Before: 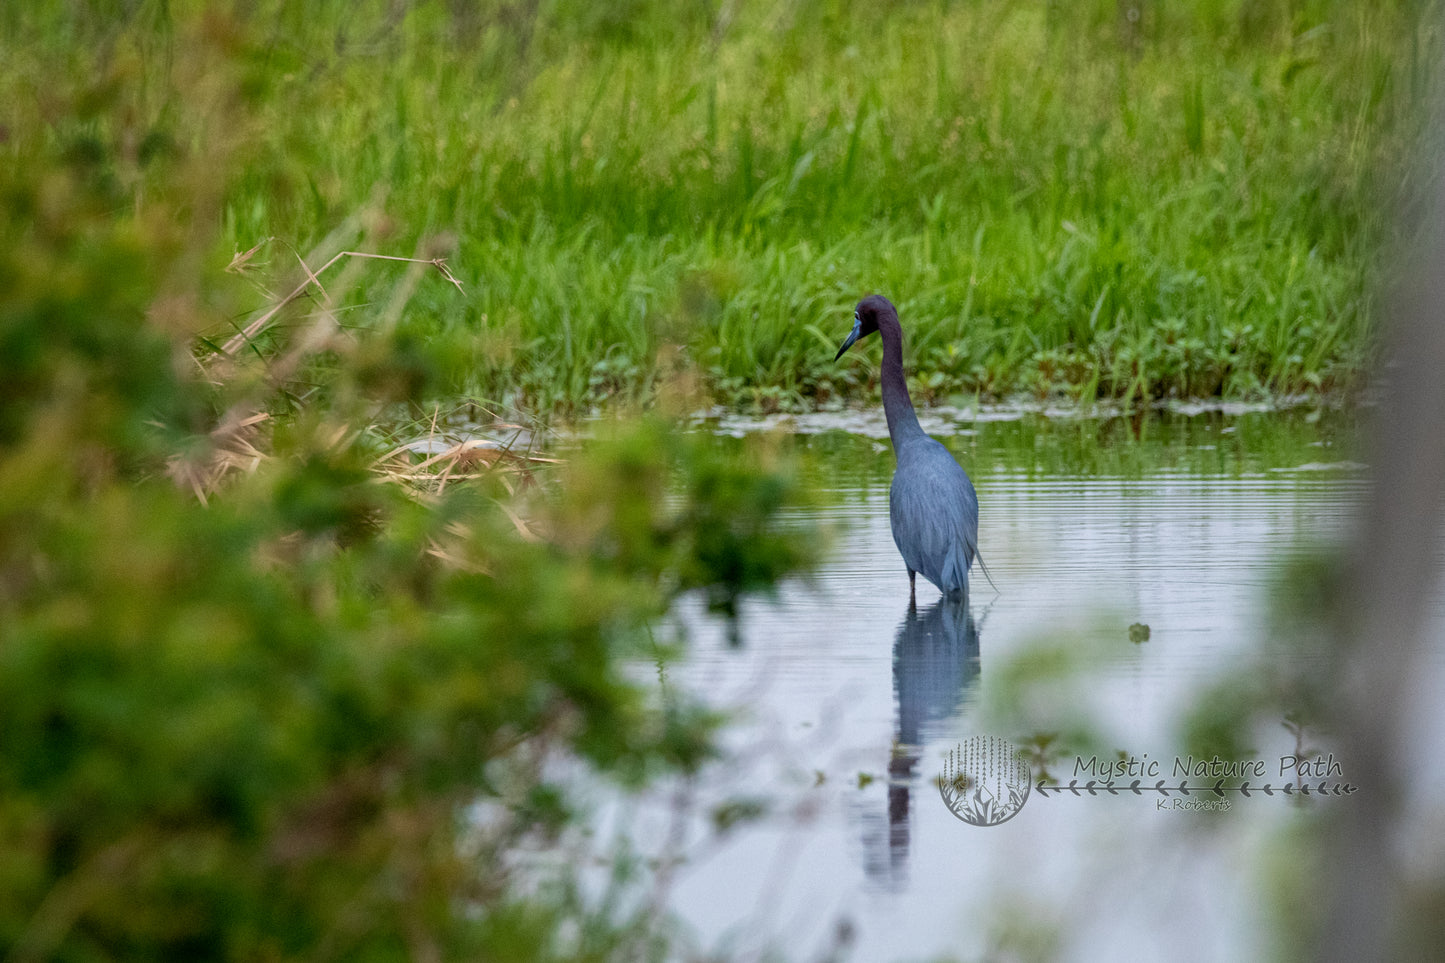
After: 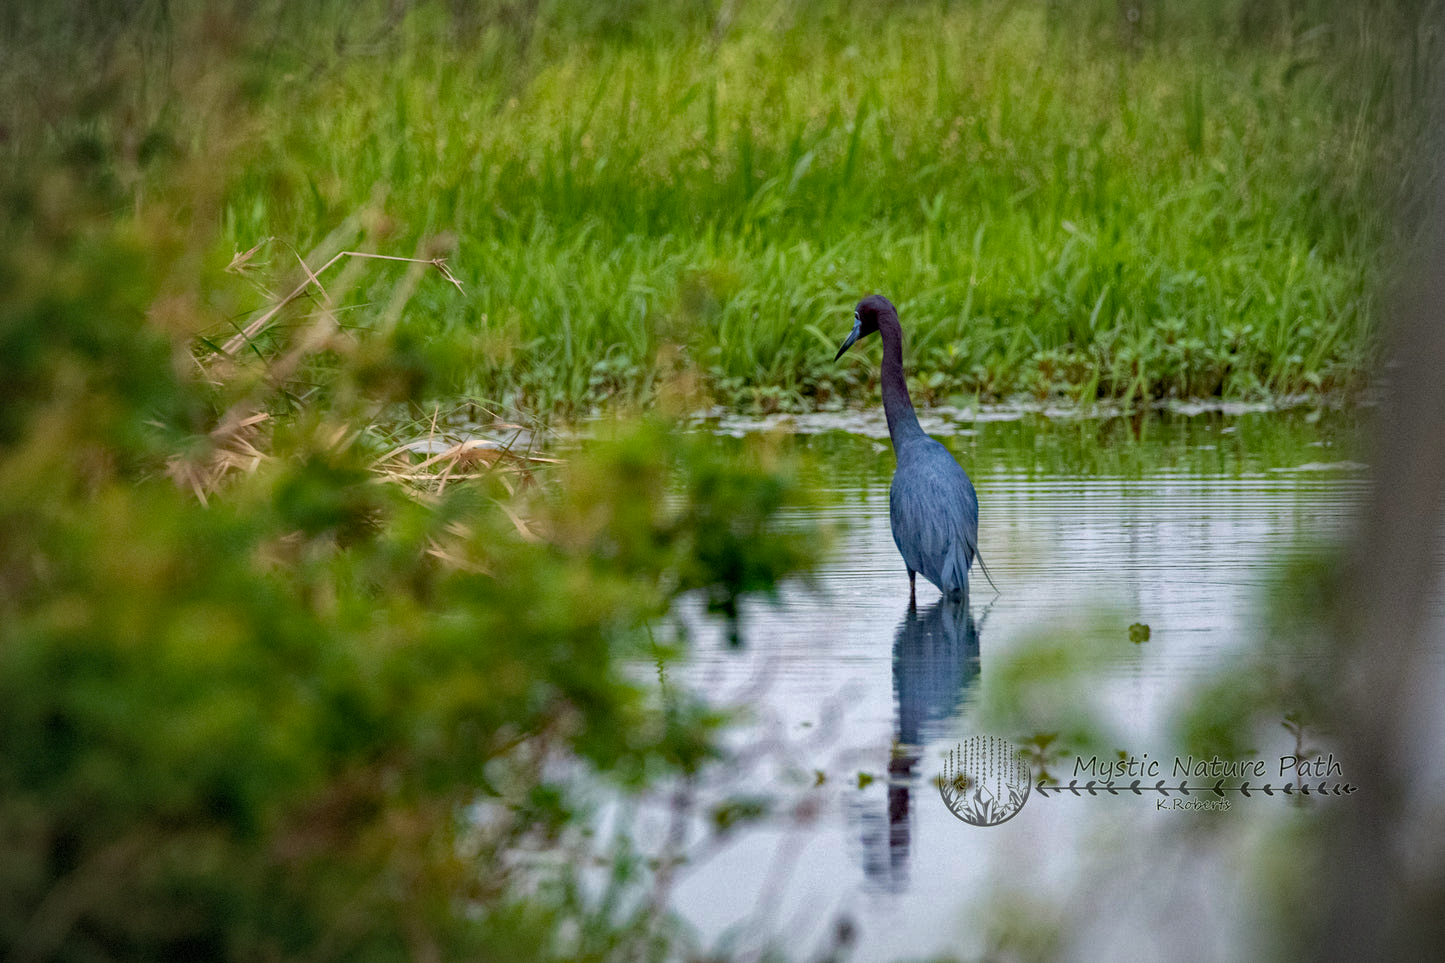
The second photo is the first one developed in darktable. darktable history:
haze removal: strength 0.517, distance 0.925, compatibility mode true, adaptive false
contrast brightness saturation: saturation -0.057
vignetting: fall-off start 80.75%, fall-off radius 62.22%, automatic ratio true, width/height ratio 1.417, dithering 8-bit output
